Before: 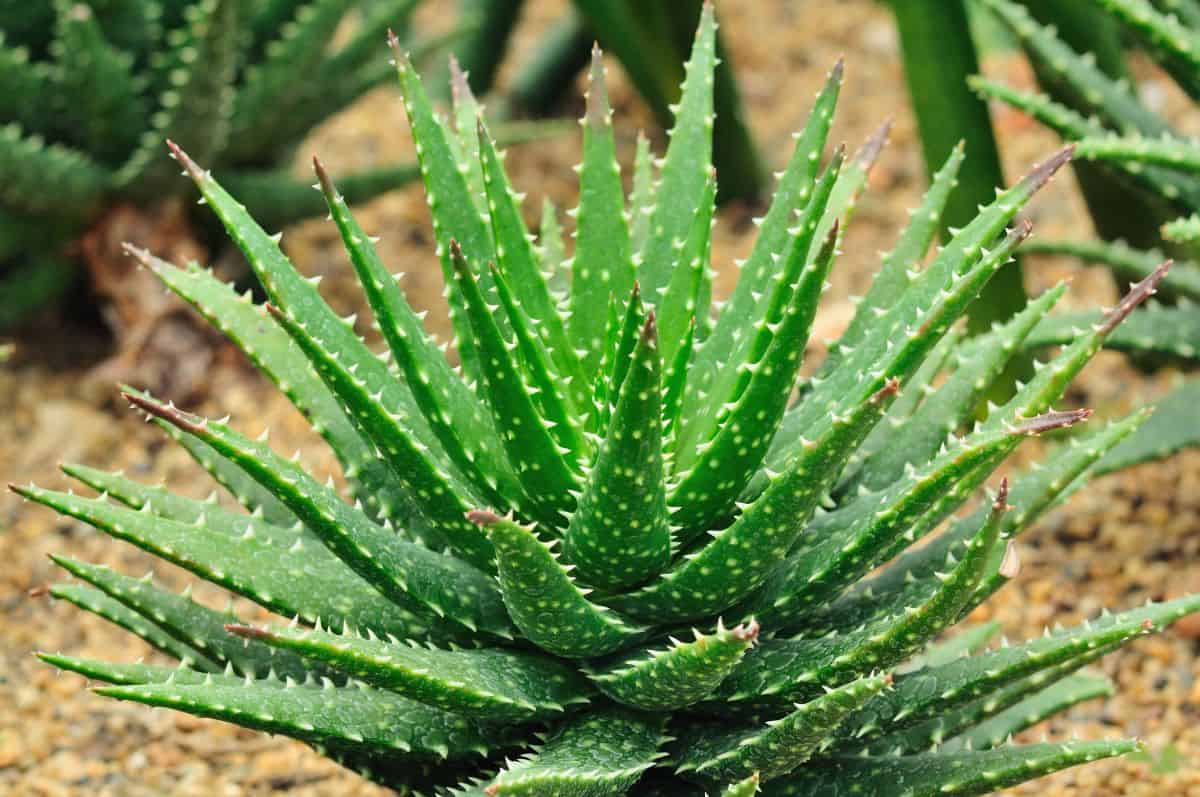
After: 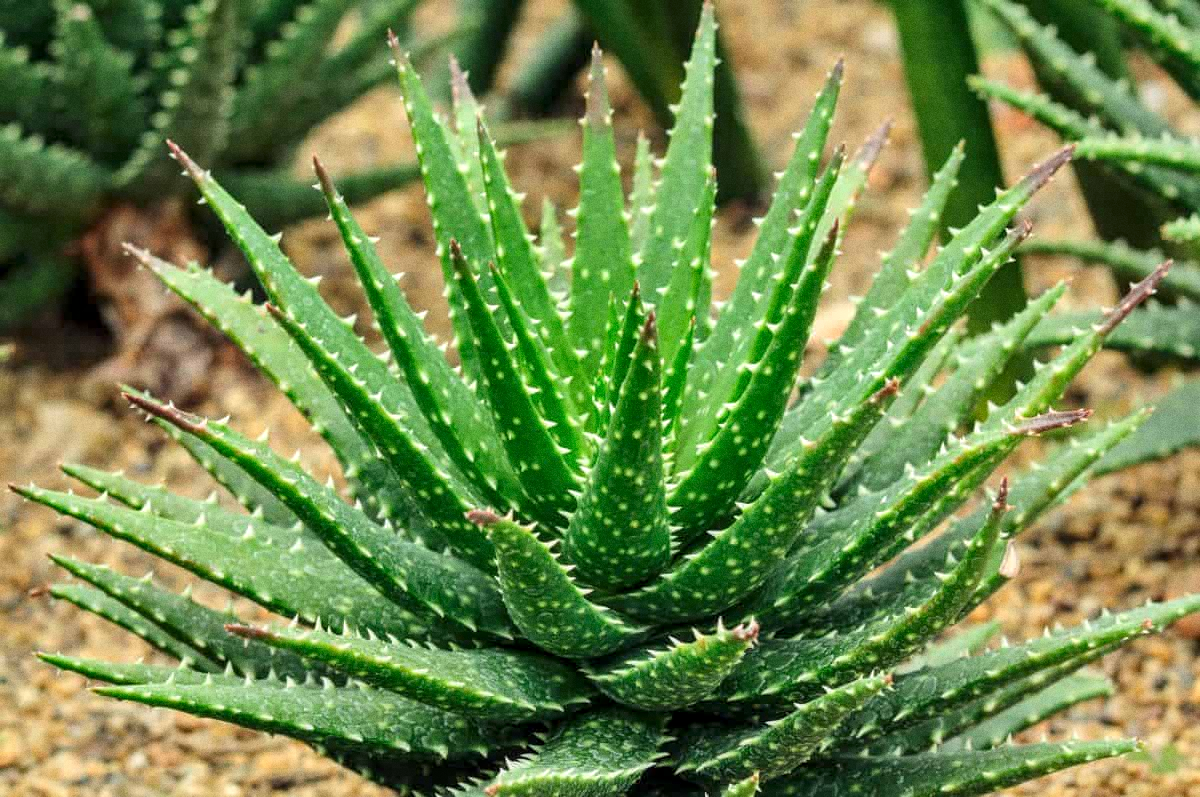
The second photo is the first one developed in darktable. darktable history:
local contrast: detail 130%
grain: on, module defaults
